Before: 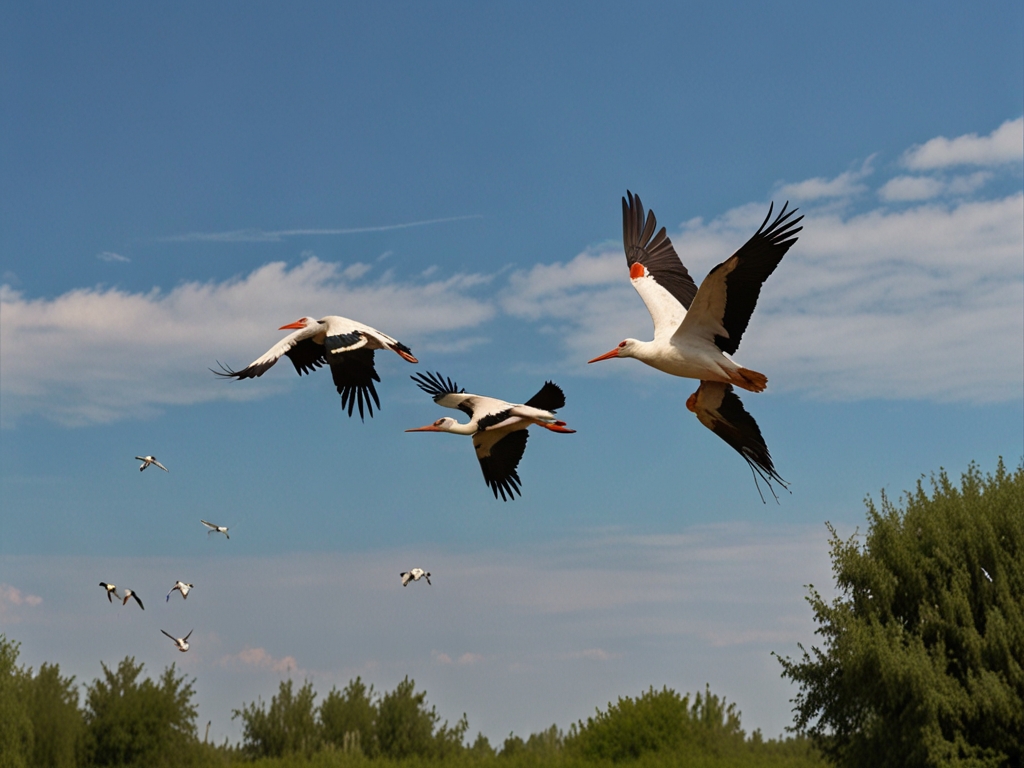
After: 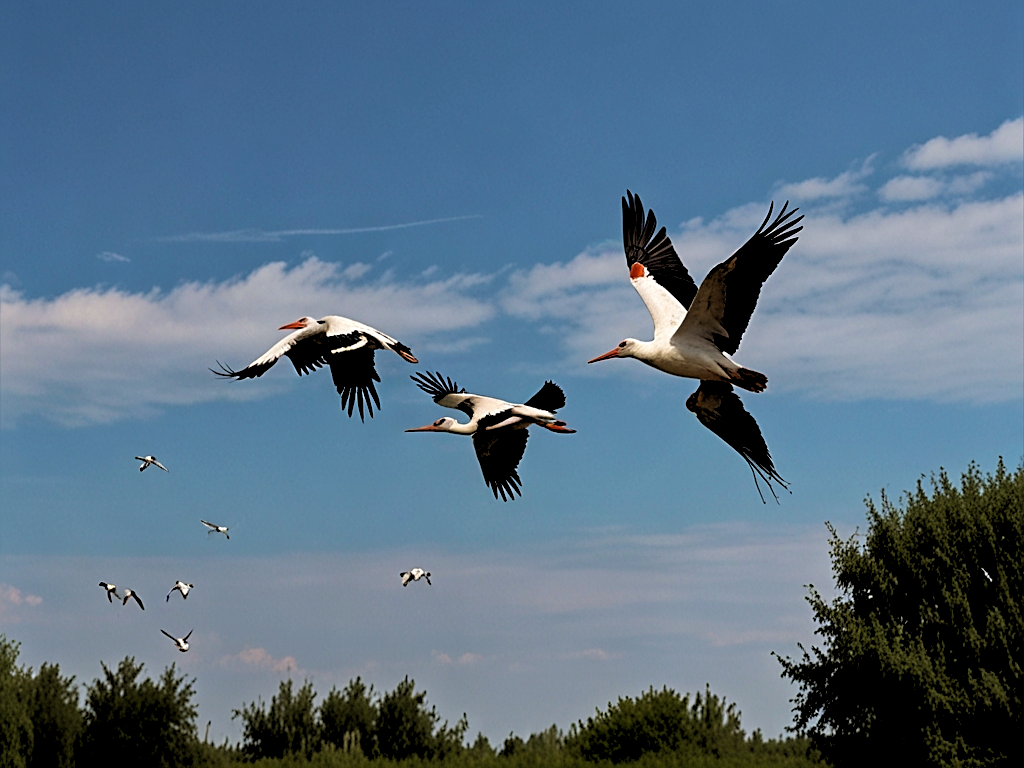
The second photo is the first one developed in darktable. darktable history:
rgb levels: levels [[0.034, 0.472, 0.904], [0, 0.5, 1], [0, 0.5, 1]]
velvia: strength 15%
white balance: red 0.98, blue 1.034
sharpen: on, module defaults
